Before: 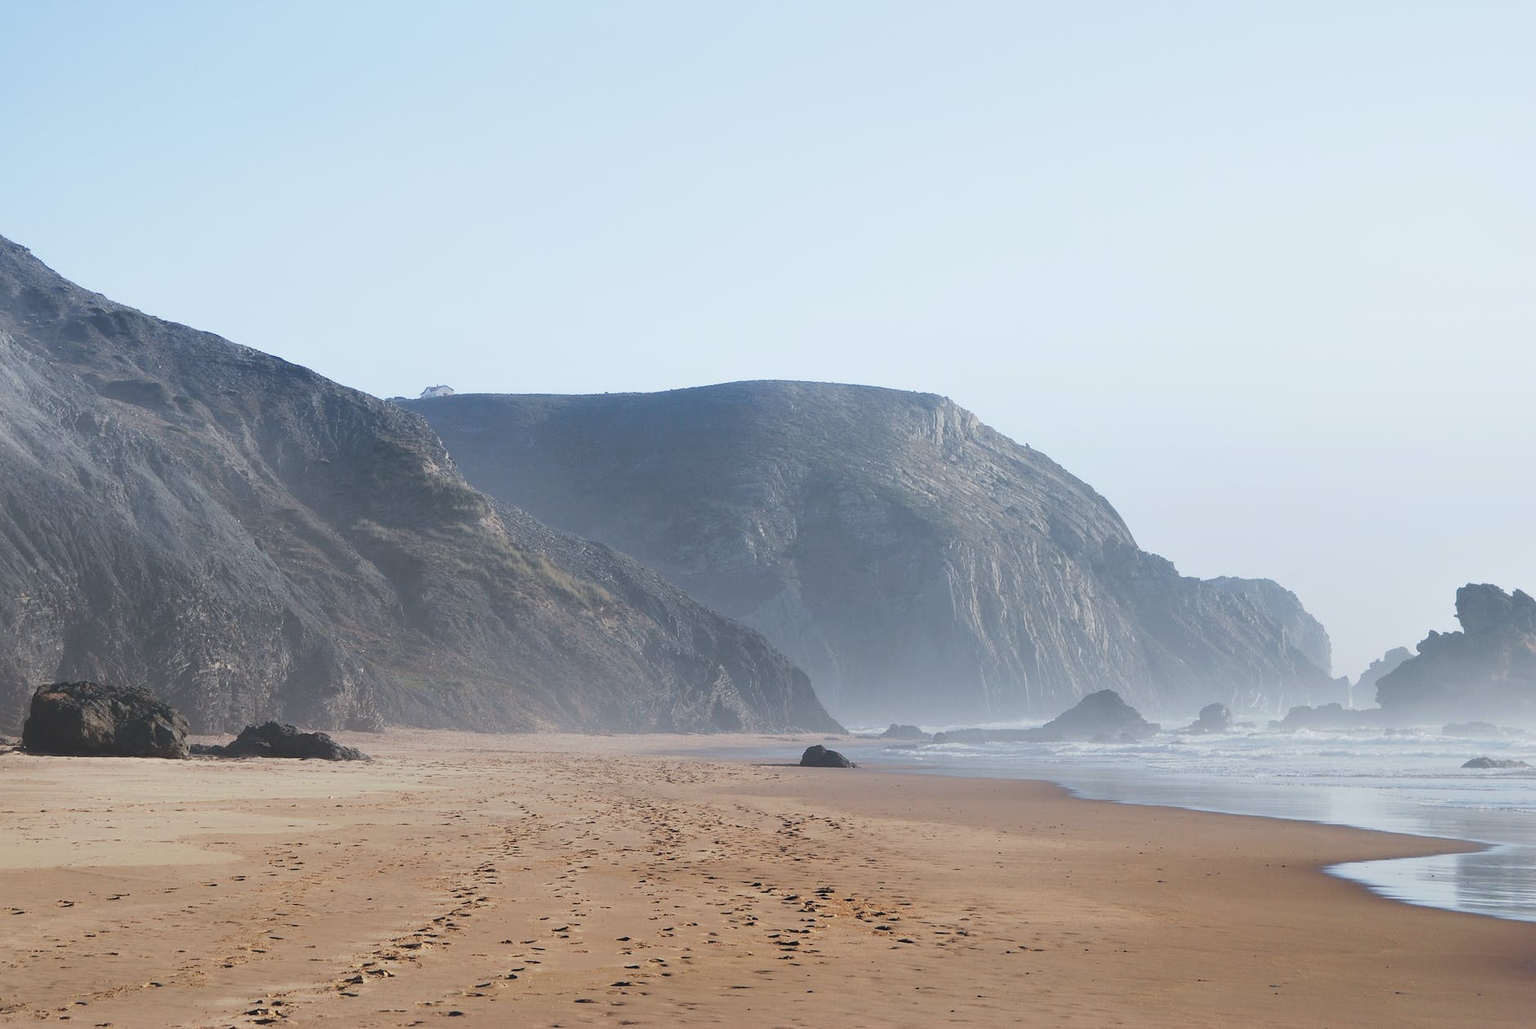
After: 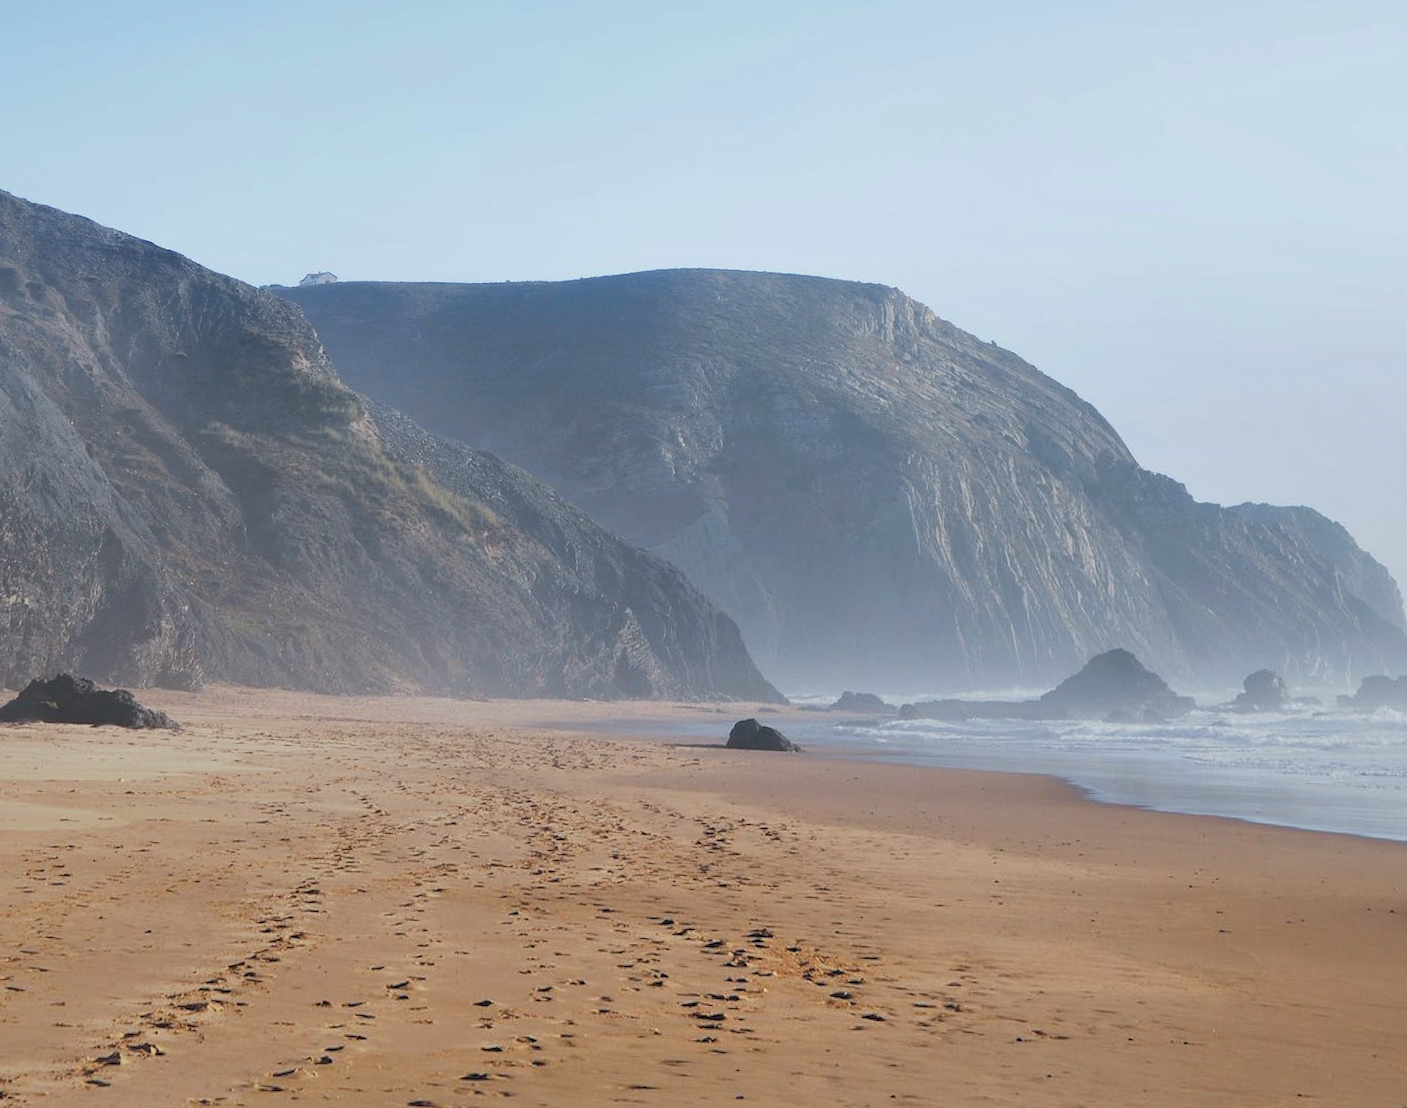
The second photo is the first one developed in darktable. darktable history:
crop: left 3.305%, top 6.436%, right 6.389%, bottom 3.258%
color balance rgb: perceptual saturation grading › global saturation 10%, global vibrance 20%
shadows and highlights: on, module defaults
rotate and perspective: rotation 0.72°, lens shift (vertical) -0.352, lens shift (horizontal) -0.051, crop left 0.152, crop right 0.859, crop top 0.019, crop bottom 0.964
